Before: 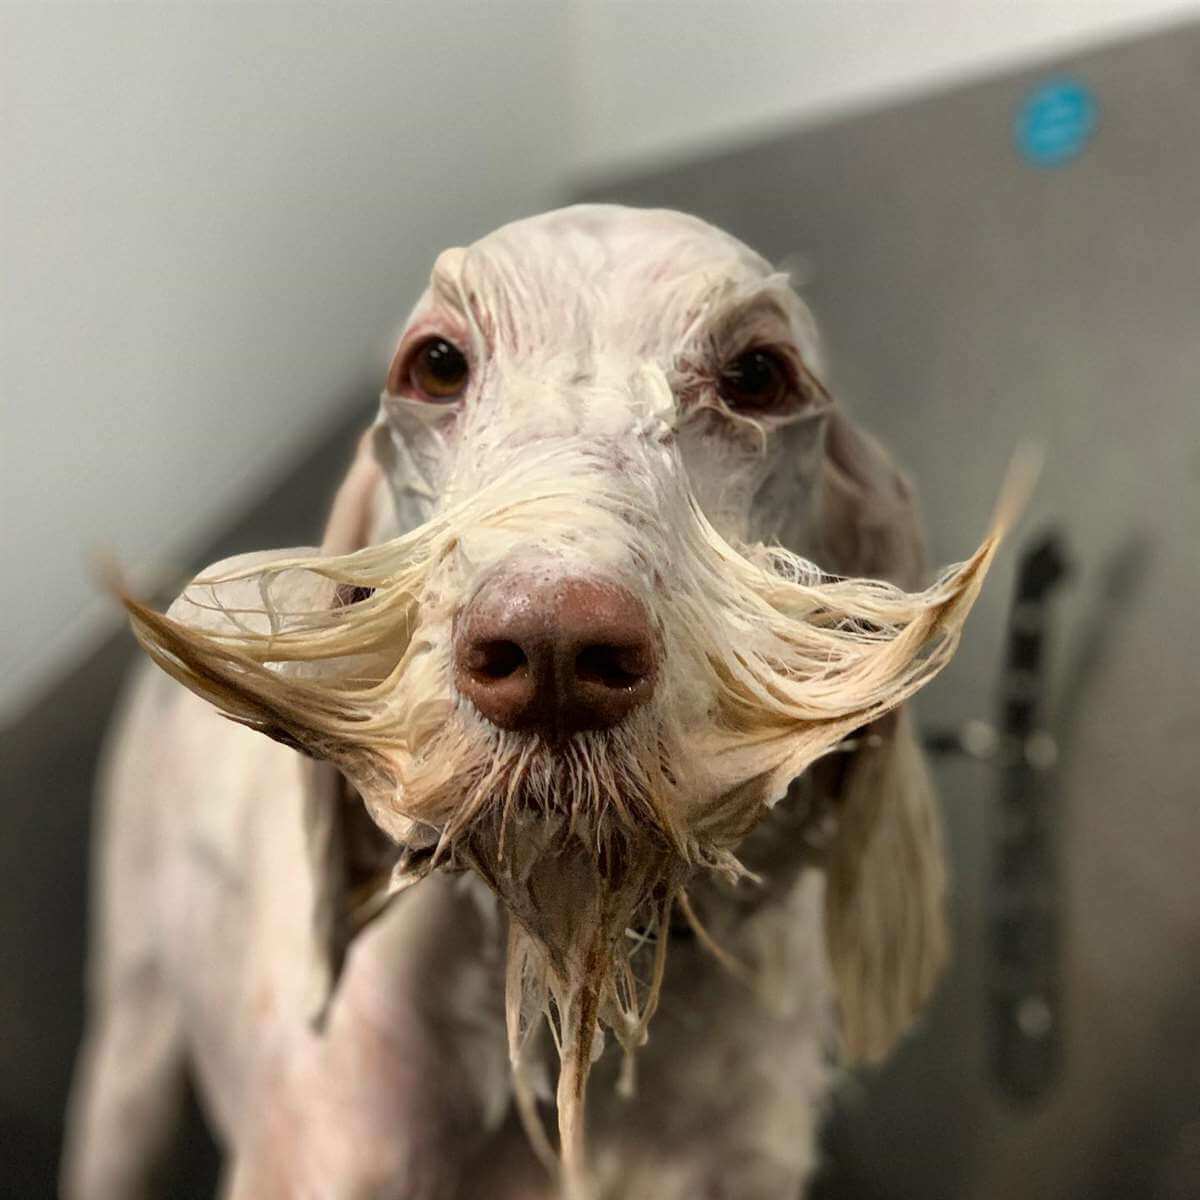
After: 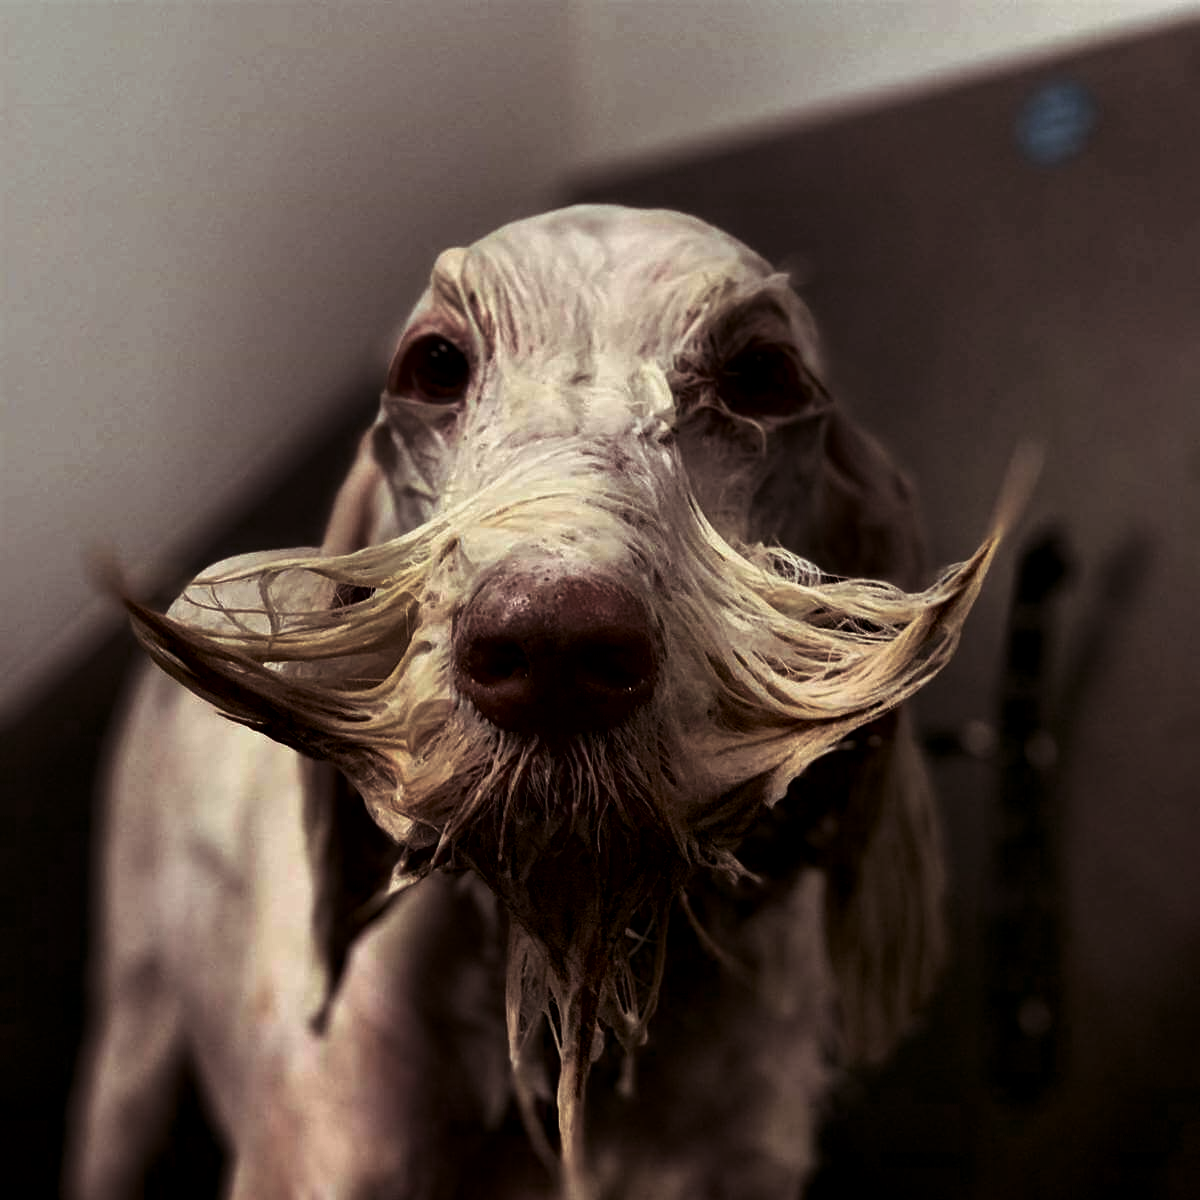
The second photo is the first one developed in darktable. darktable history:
split-toning: shadows › saturation 0.24, highlights › hue 54°, highlights › saturation 0.24
contrast brightness saturation: contrast 0.09, brightness -0.59, saturation 0.17
